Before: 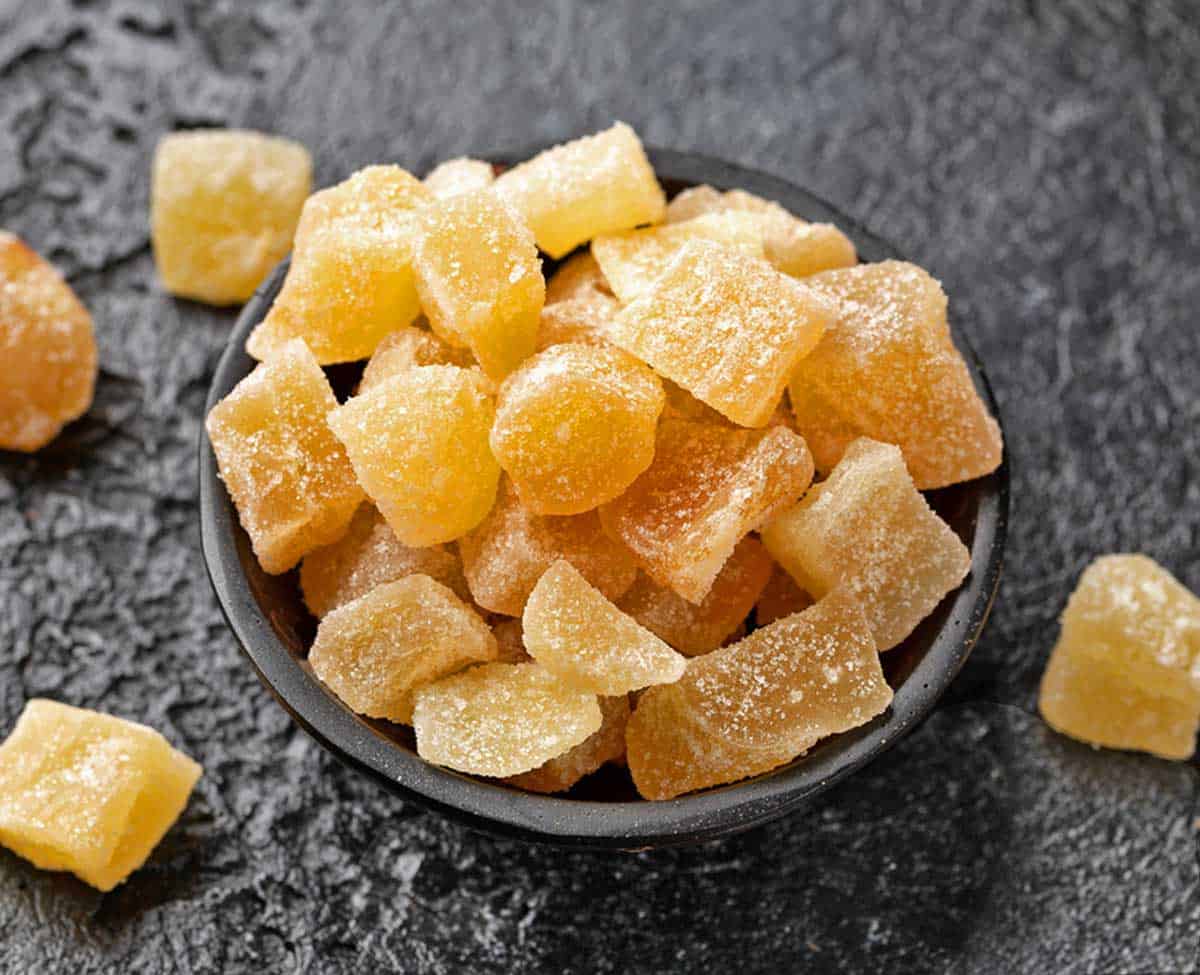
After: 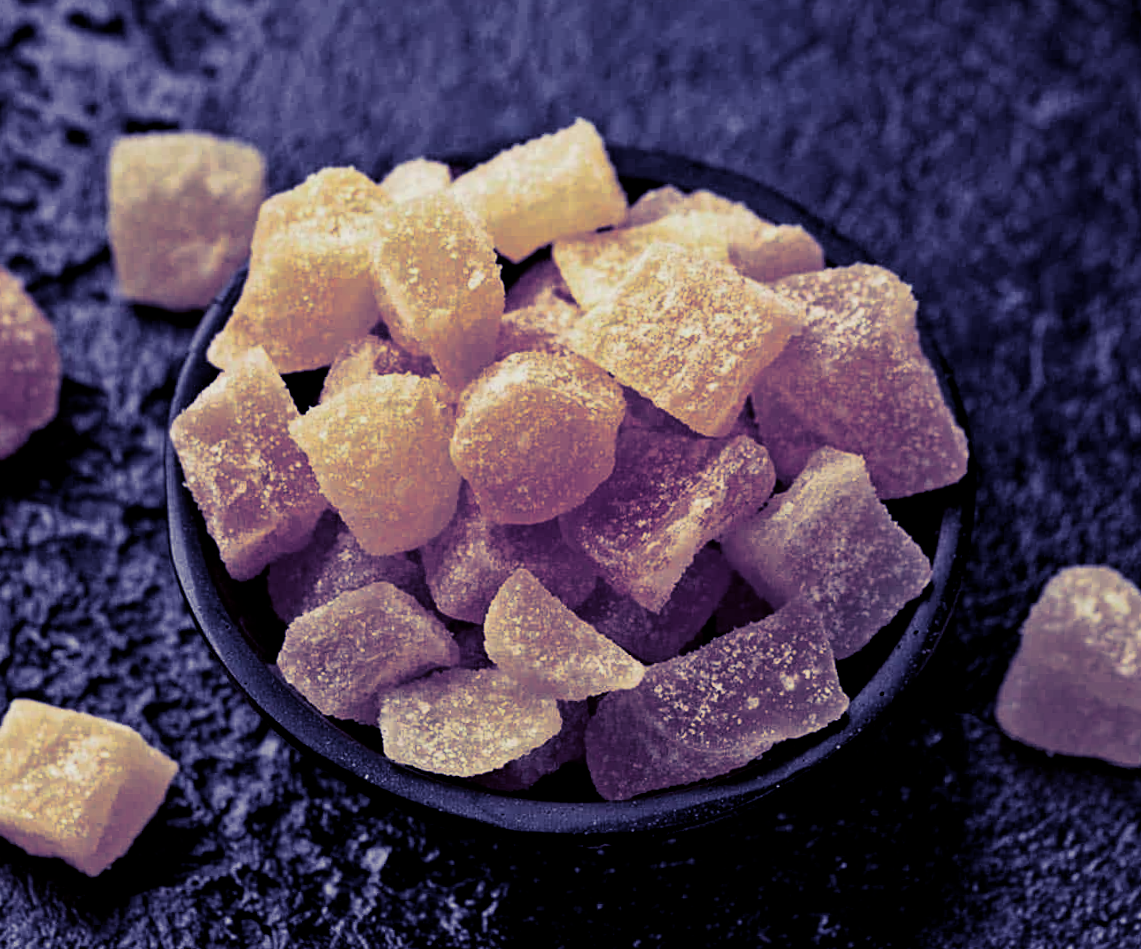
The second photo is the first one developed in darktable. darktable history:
split-toning: shadows › hue 242.67°, shadows › saturation 0.733, highlights › hue 45.33°, highlights › saturation 0.667, balance -53.304, compress 21.15%
contrast brightness saturation: contrast 0.13, brightness -0.24, saturation 0.14
filmic rgb: black relative exposure -3.86 EV, white relative exposure 3.48 EV, hardness 2.63, contrast 1.103
rotate and perspective: rotation 0.074°, lens shift (vertical) 0.096, lens shift (horizontal) -0.041, crop left 0.043, crop right 0.952, crop top 0.024, crop bottom 0.979
